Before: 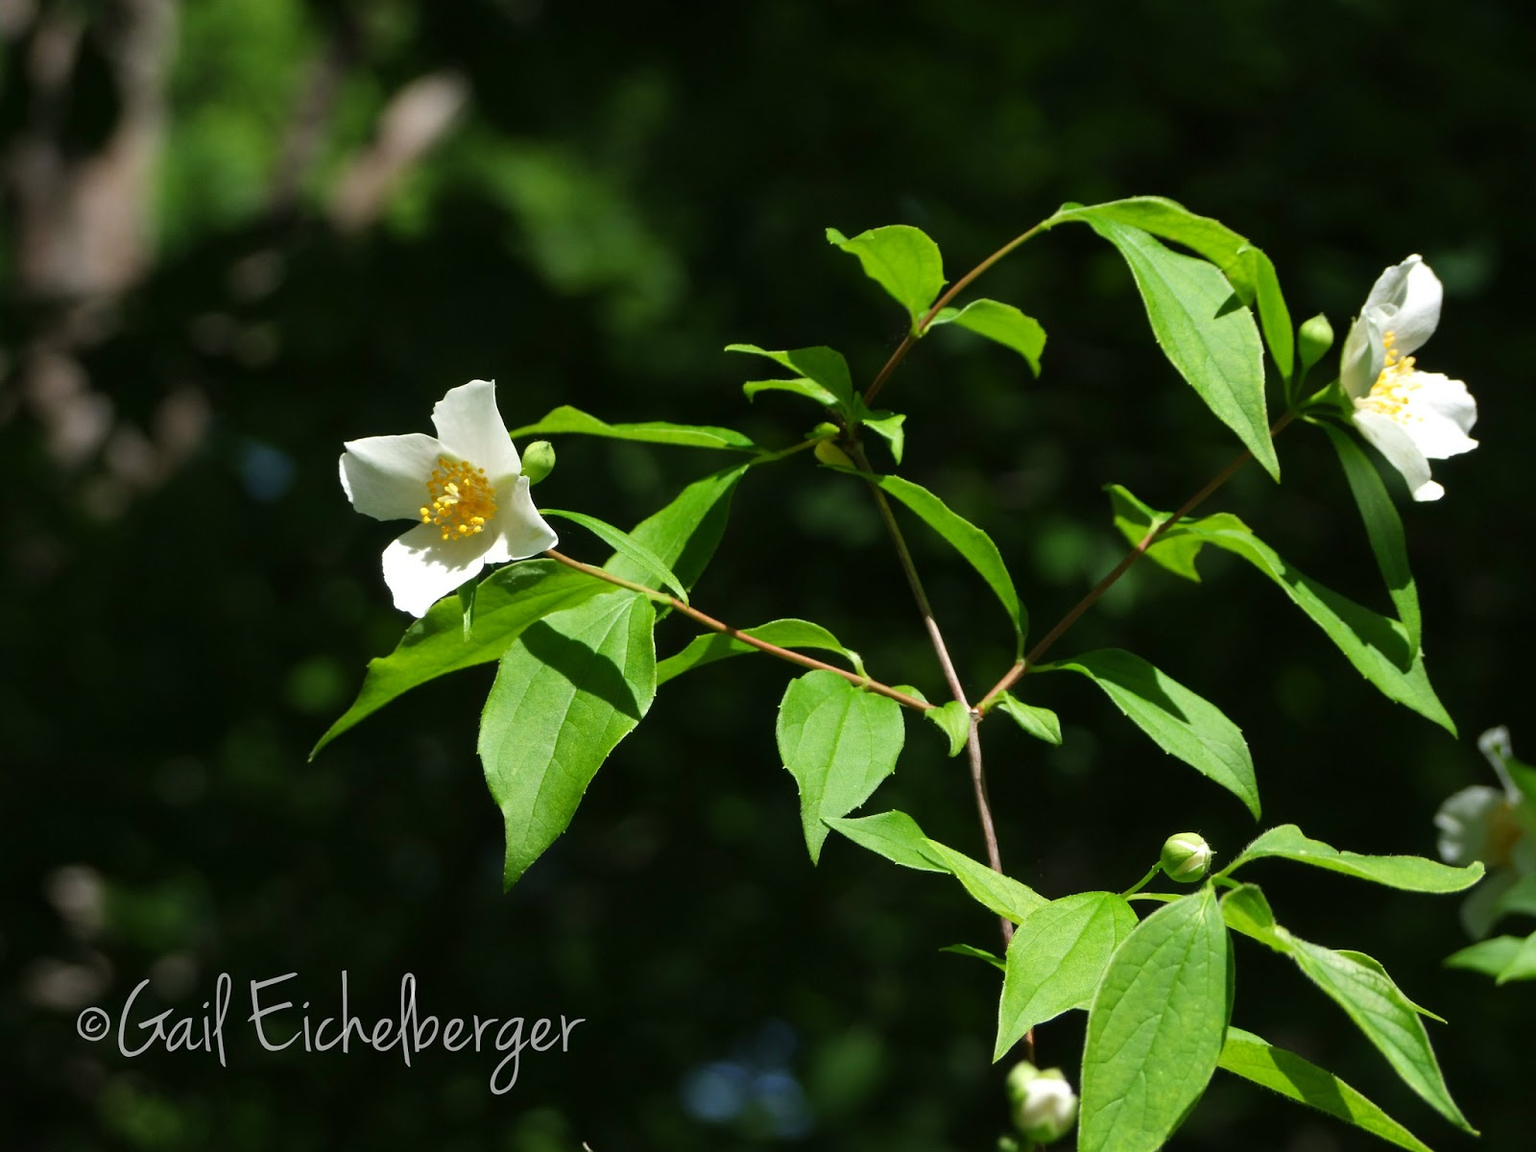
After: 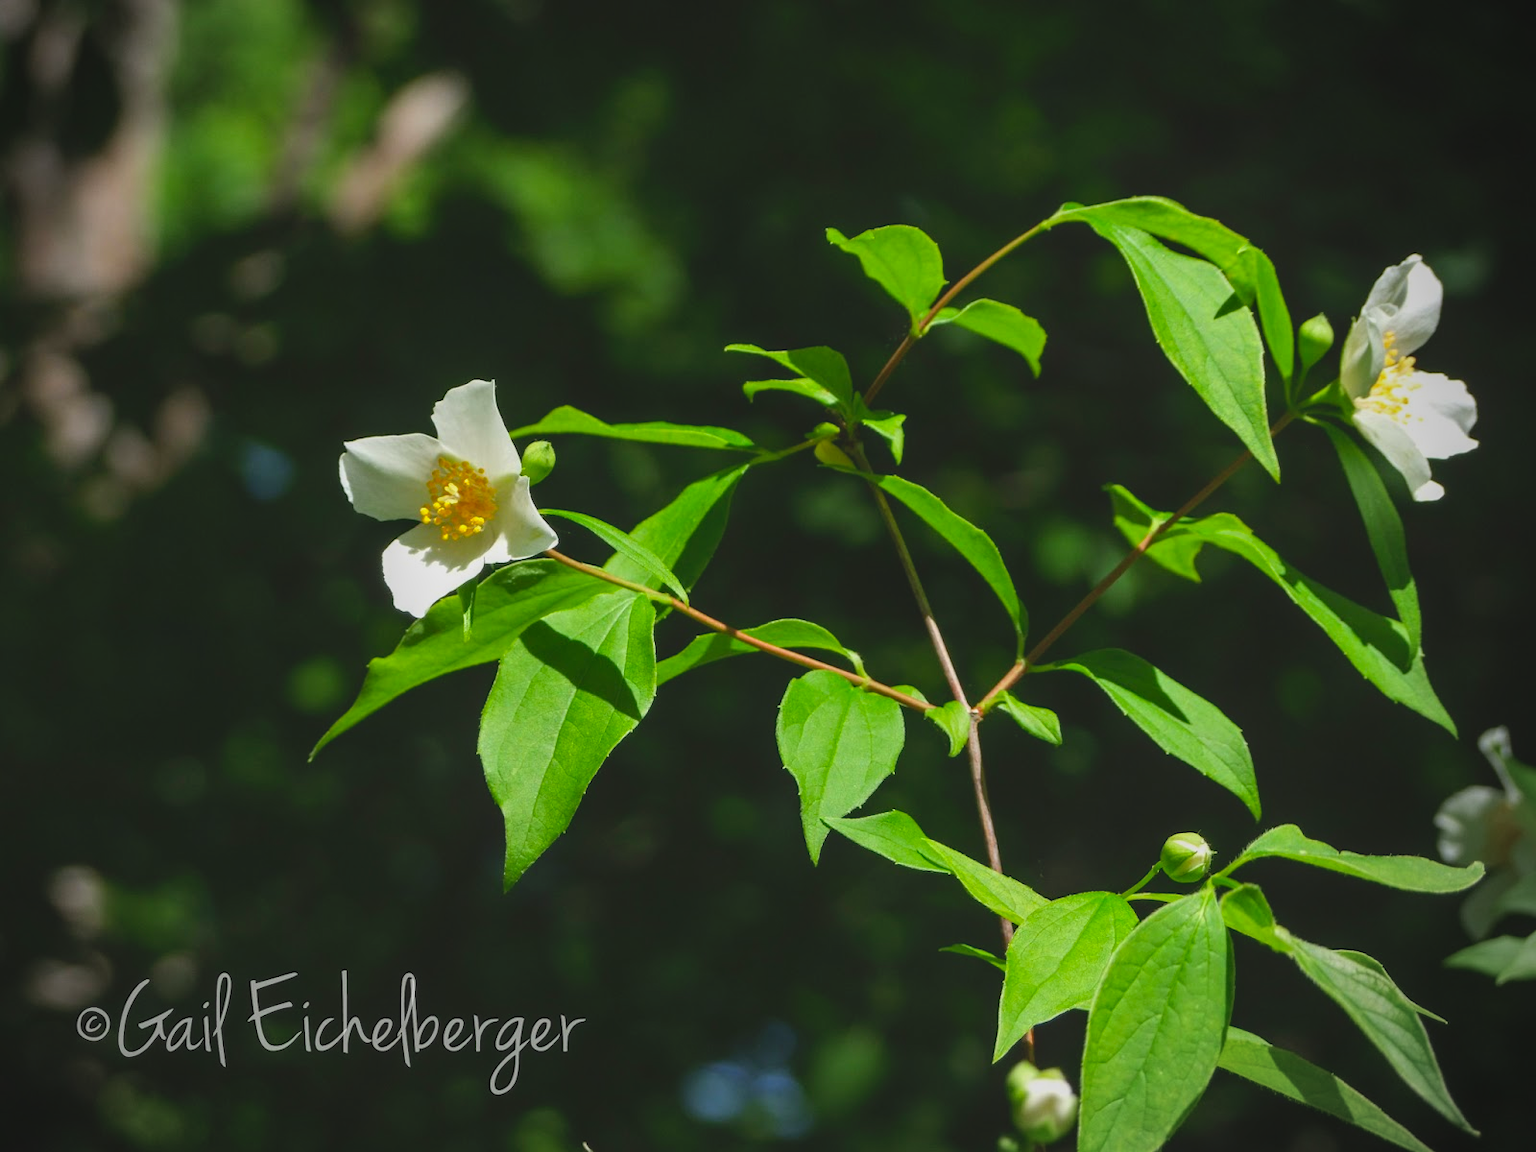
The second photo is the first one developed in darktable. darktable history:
local contrast: on, module defaults
contrast brightness saturation: contrast -0.208, saturation 0.185
vignetting: fall-off start 89.08%, fall-off radius 44.39%, center (-0.121, -0.006), width/height ratio 1.161
